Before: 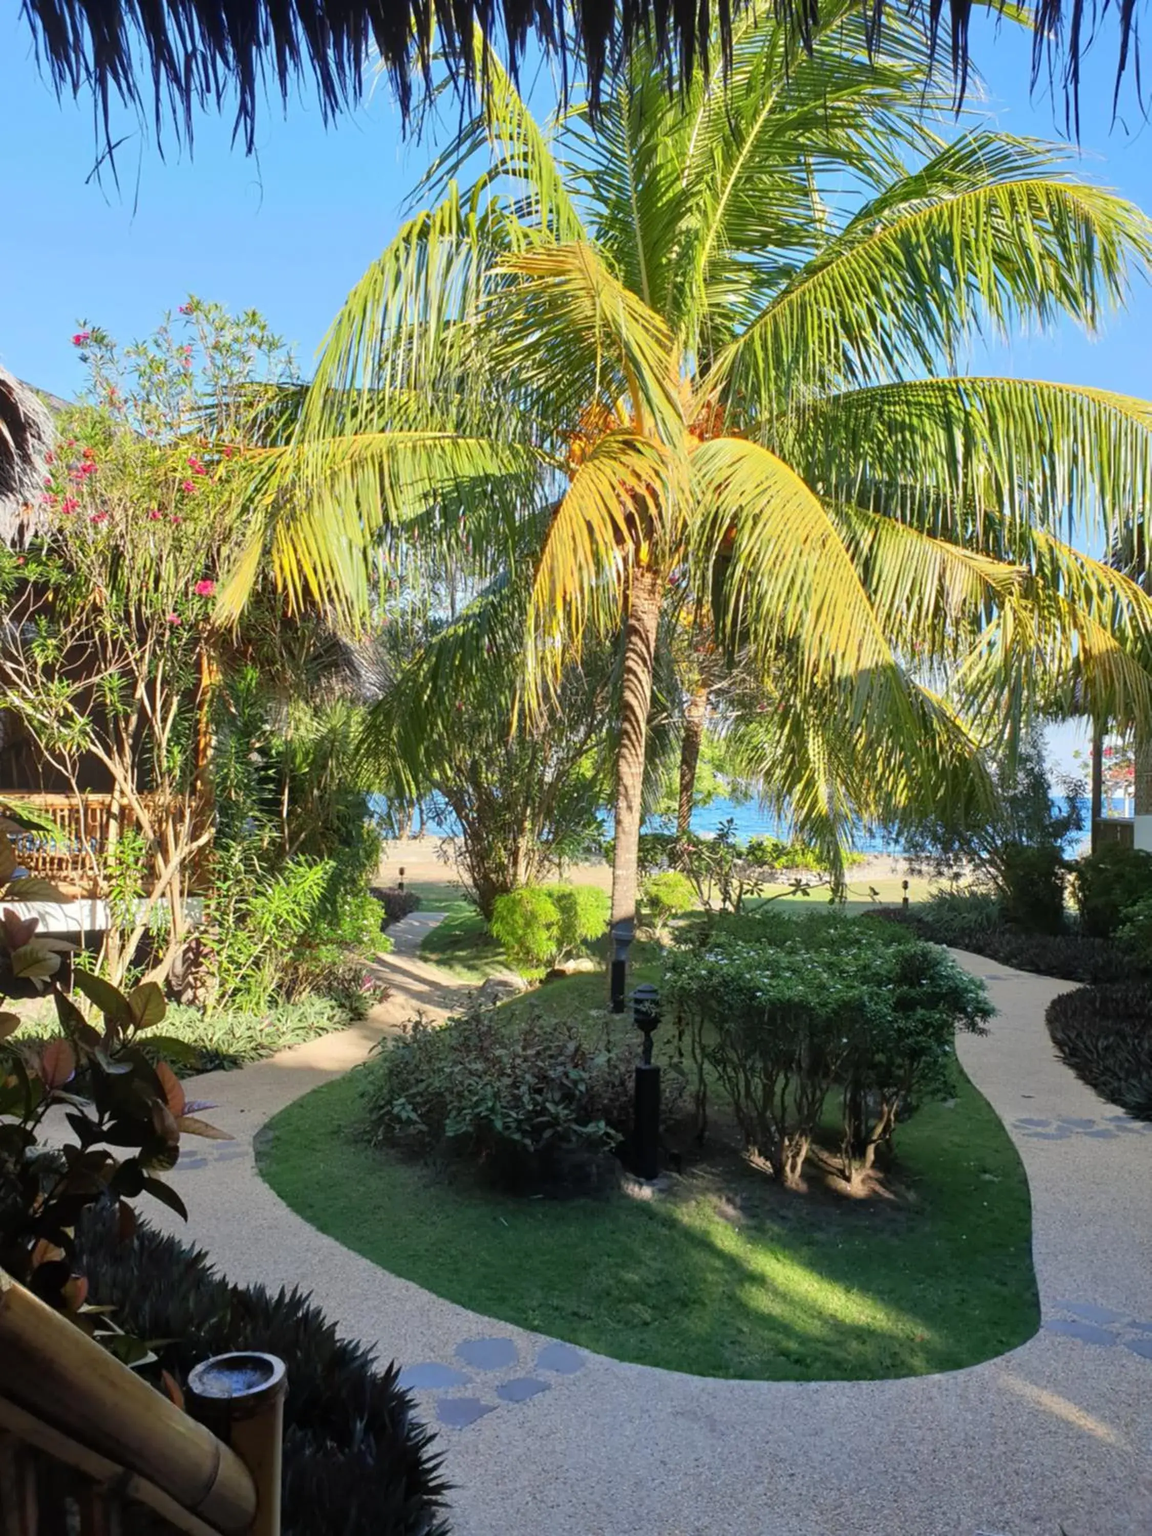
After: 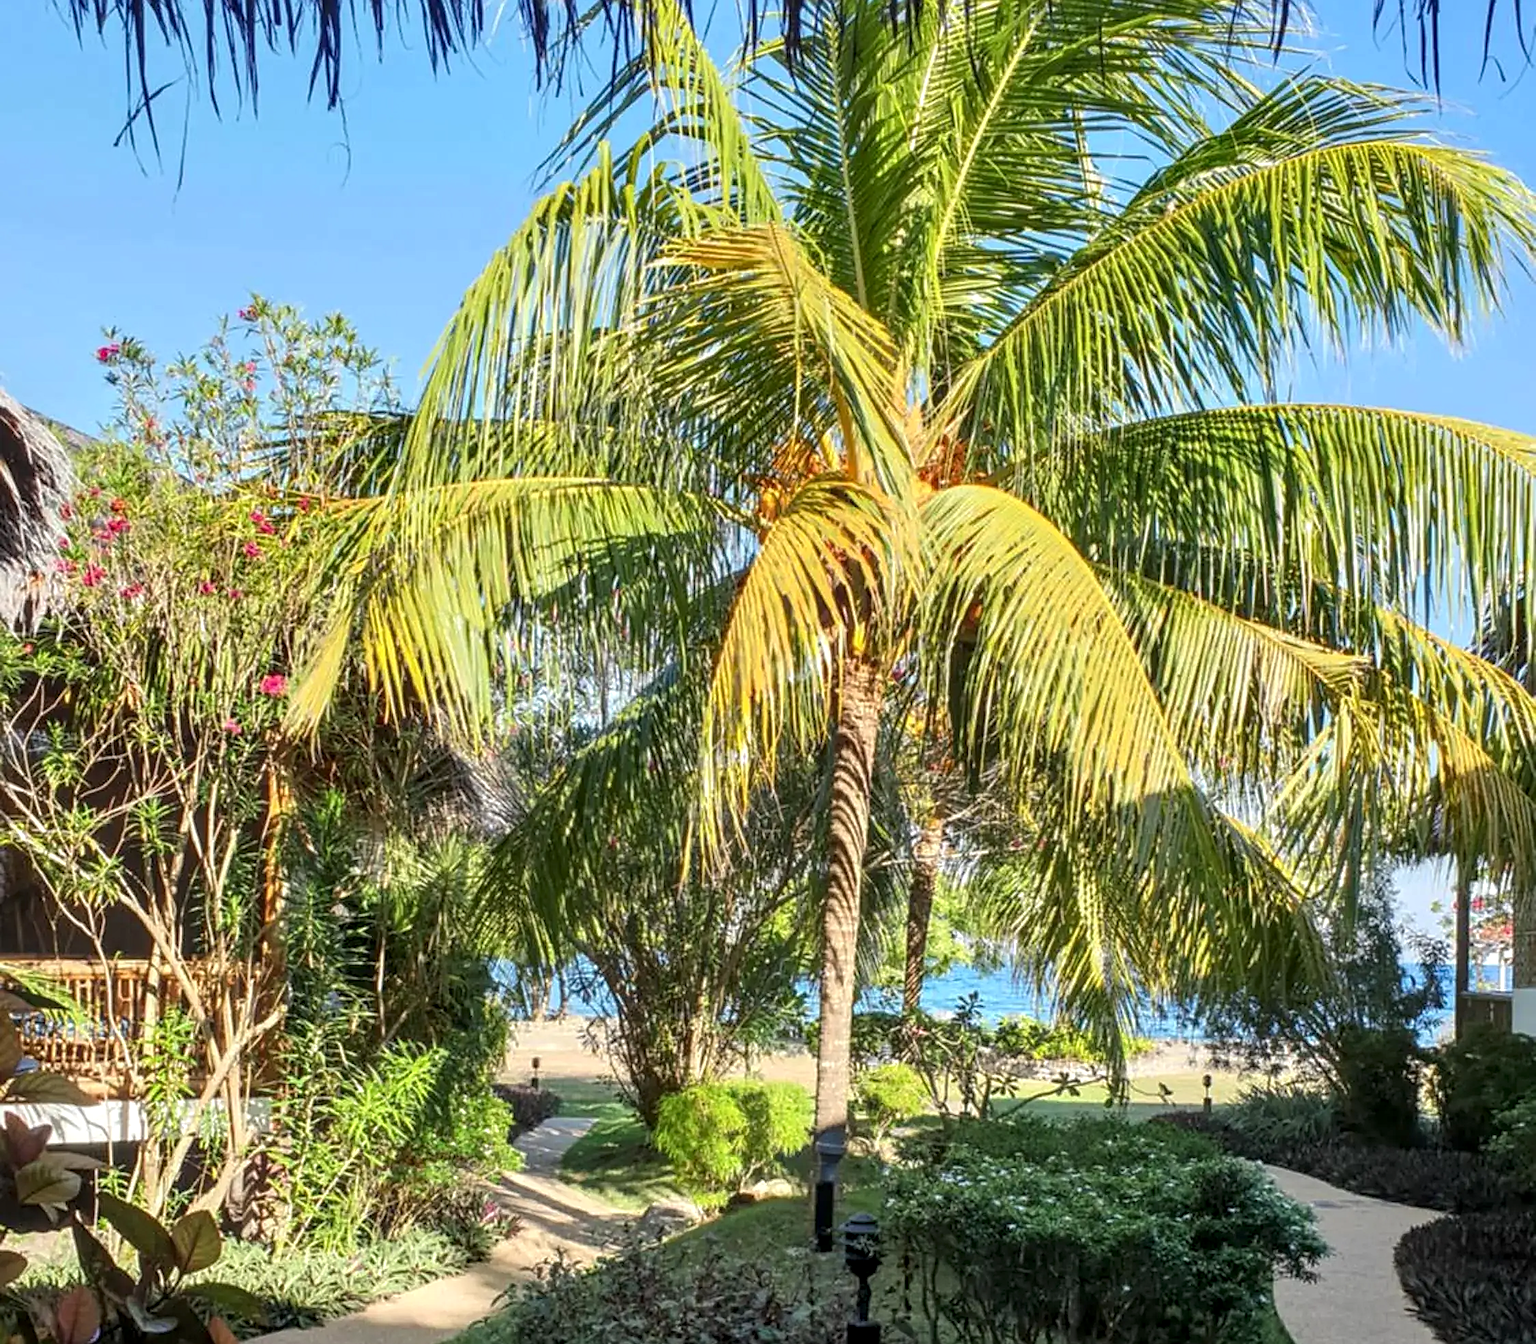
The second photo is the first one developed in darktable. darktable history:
local contrast: highlights 61%, detail 143%, midtone range 0.428
sharpen: on, module defaults
white balance: red 1, blue 1
crop and rotate: top 4.848%, bottom 29.503%
